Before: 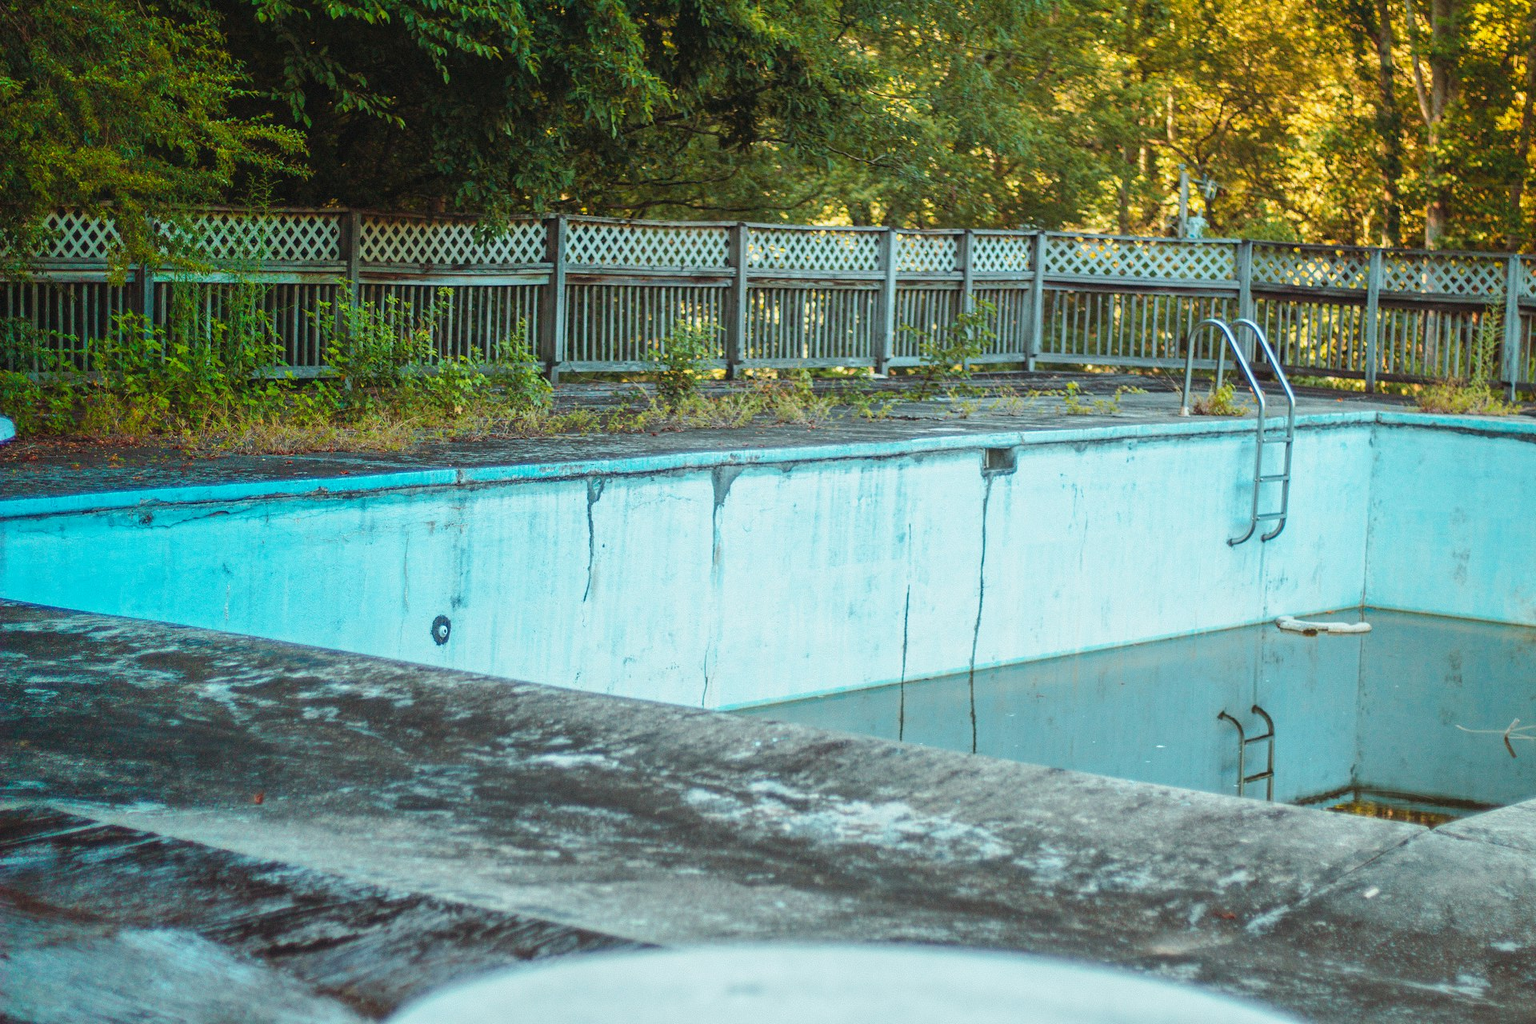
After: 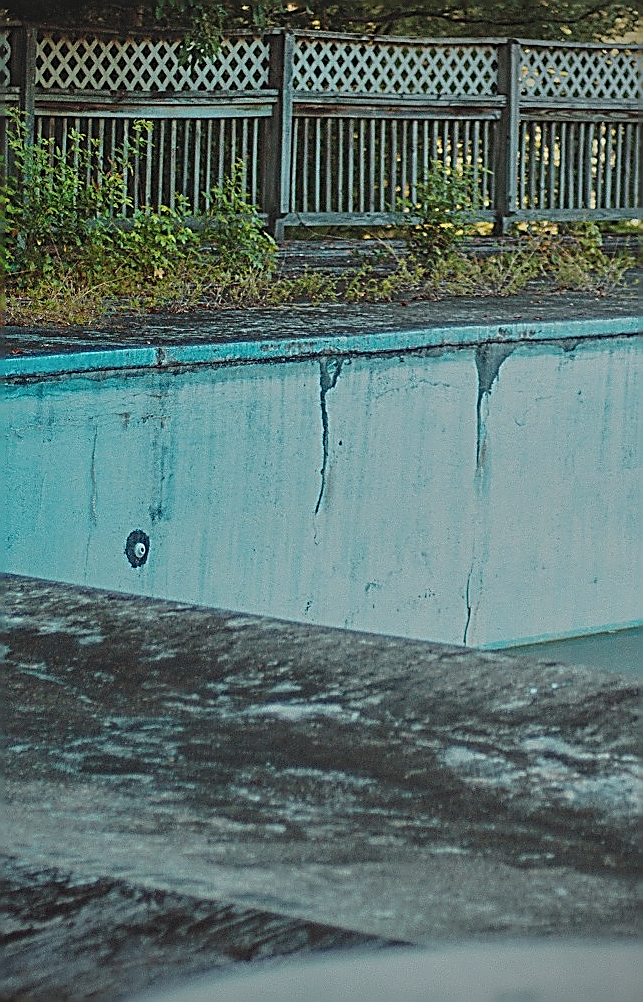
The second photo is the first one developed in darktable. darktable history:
sharpen: amount 1.994
exposure: black level correction -0.016, exposure -1.029 EV, compensate exposure bias true, compensate highlight preservation false
contrast brightness saturation: contrast 0.071
crop and rotate: left 21.606%, top 18.699%, right 44.868%, bottom 2.999%
vignetting: on, module defaults
shadows and highlights: low approximation 0.01, soften with gaussian
